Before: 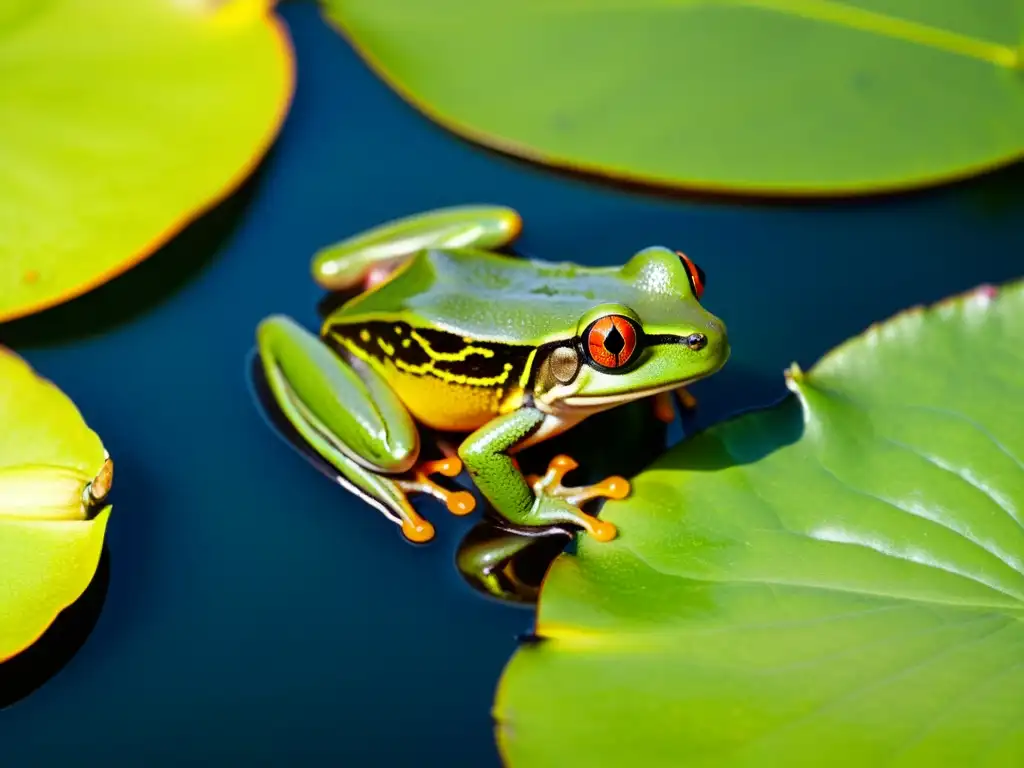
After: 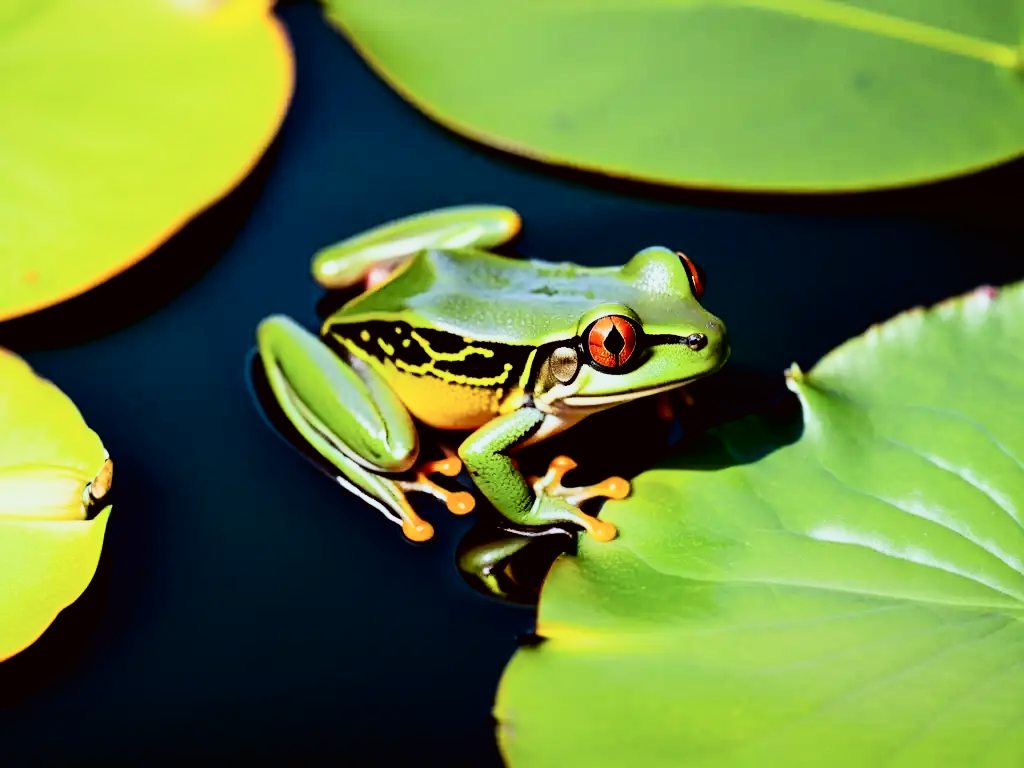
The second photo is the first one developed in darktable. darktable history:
color correction: highlights a* -2.86, highlights b* -2.46, shadows a* 2.05, shadows b* 3.05
filmic rgb: black relative exposure -5.14 EV, white relative exposure 4 EV, hardness 2.9, contrast 1.296, highlights saturation mix -28.66%, iterations of high-quality reconstruction 0
tone curve: curves: ch0 [(0, 0) (0.003, 0.008) (0.011, 0.008) (0.025, 0.011) (0.044, 0.017) (0.069, 0.026) (0.1, 0.039) (0.136, 0.054) (0.177, 0.093) (0.224, 0.15) (0.277, 0.21) (0.335, 0.285) (0.399, 0.366) (0.468, 0.462) (0.543, 0.564) (0.623, 0.679) (0.709, 0.79) (0.801, 0.883) (0.898, 0.95) (1, 1)], color space Lab, independent channels, preserve colors none
